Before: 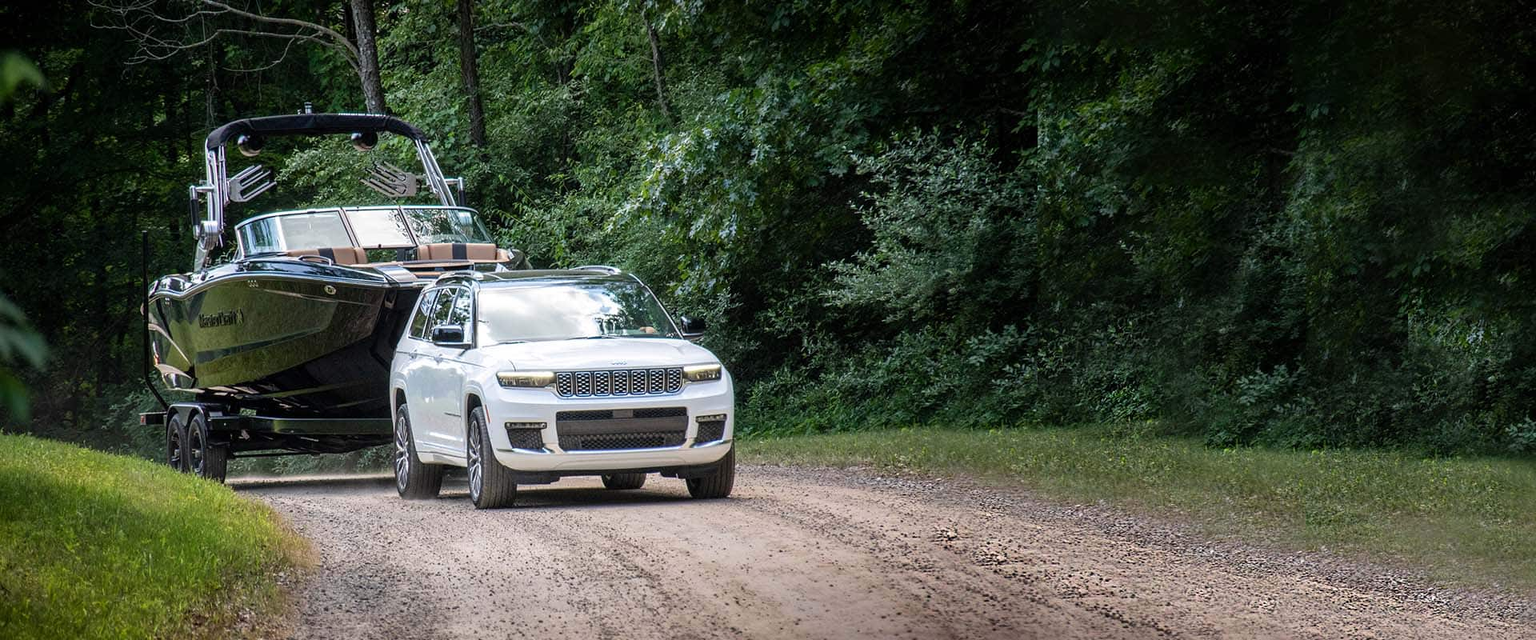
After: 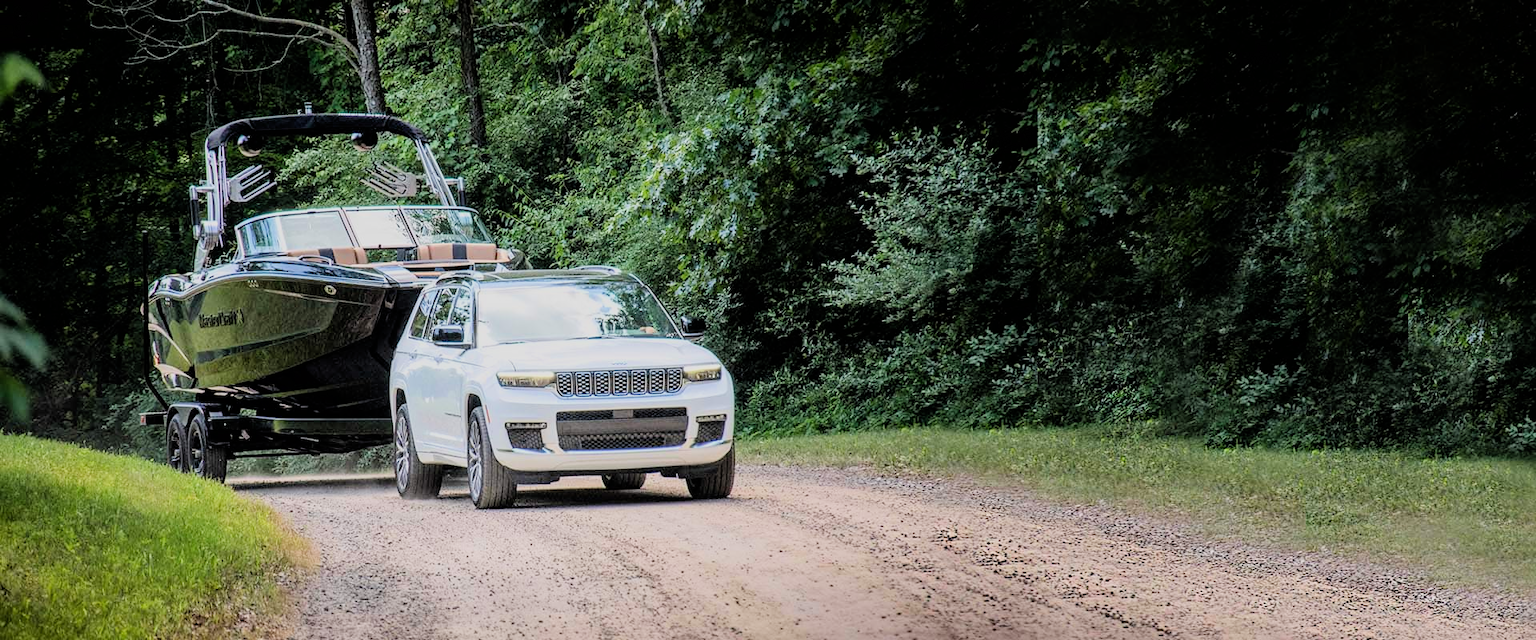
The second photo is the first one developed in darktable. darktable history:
exposure: black level correction 0, exposure 0.9 EV, compensate highlight preservation false
filmic rgb: black relative exposure -6.15 EV, white relative exposure 6.96 EV, hardness 2.23, color science v6 (2022)
